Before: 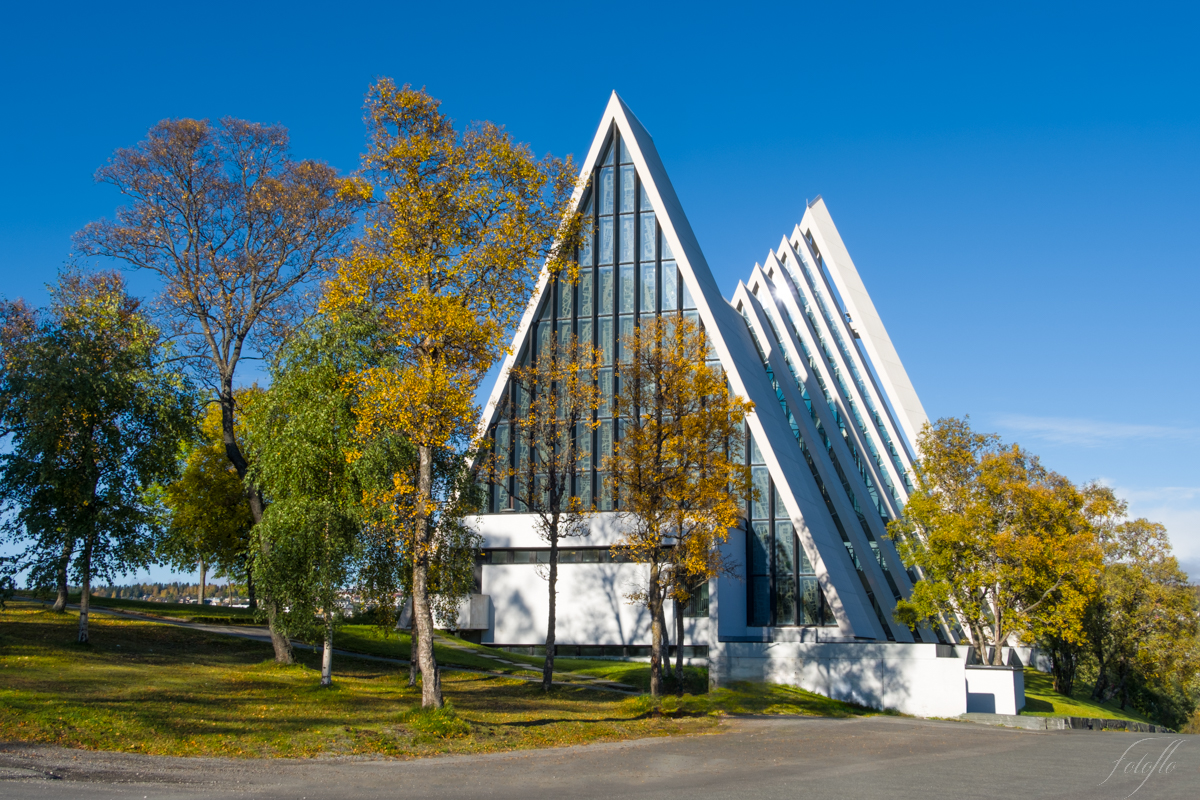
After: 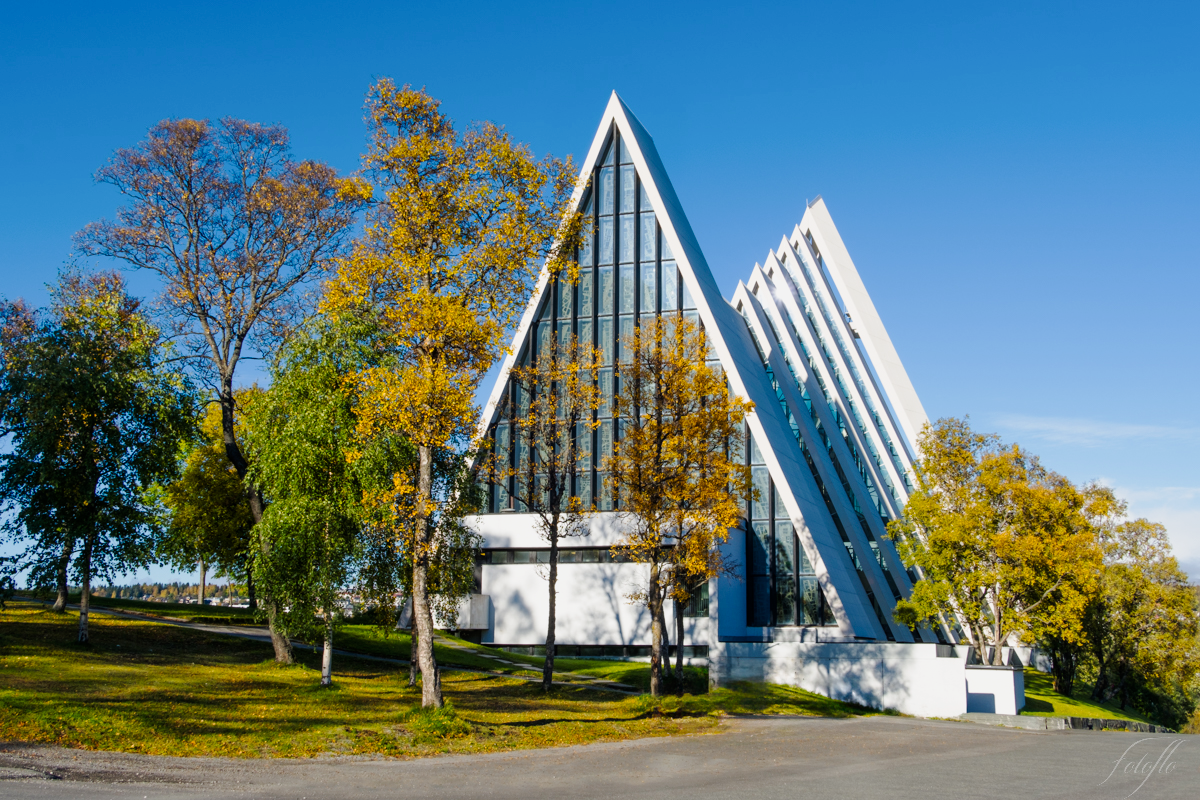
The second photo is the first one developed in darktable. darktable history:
tone curve: curves: ch0 [(0, 0) (0.058, 0.027) (0.214, 0.183) (0.295, 0.288) (0.48, 0.541) (0.658, 0.703) (0.741, 0.775) (0.844, 0.866) (0.986, 0.957)]; ch1 [(0, 0) (0.172, 0.123) (0.312, 0.296) (0.437, 0.429) (0.471, 0.469) (0.502, 0.5) (0.513, 0.515) (0.572, 0.603) (0.617, 0.653) (0.68, 0.724) (0.889, 0.924) (1, 1)]; ch2 [(0, 0) (0.411, 0.424) (0.489, 0.49) (0.502, 0.5) (0.512, 0.524) (0.549, 0.578) (0.604, 0.628) (0.709, 0.748) (1, 1)], preserve colors none
